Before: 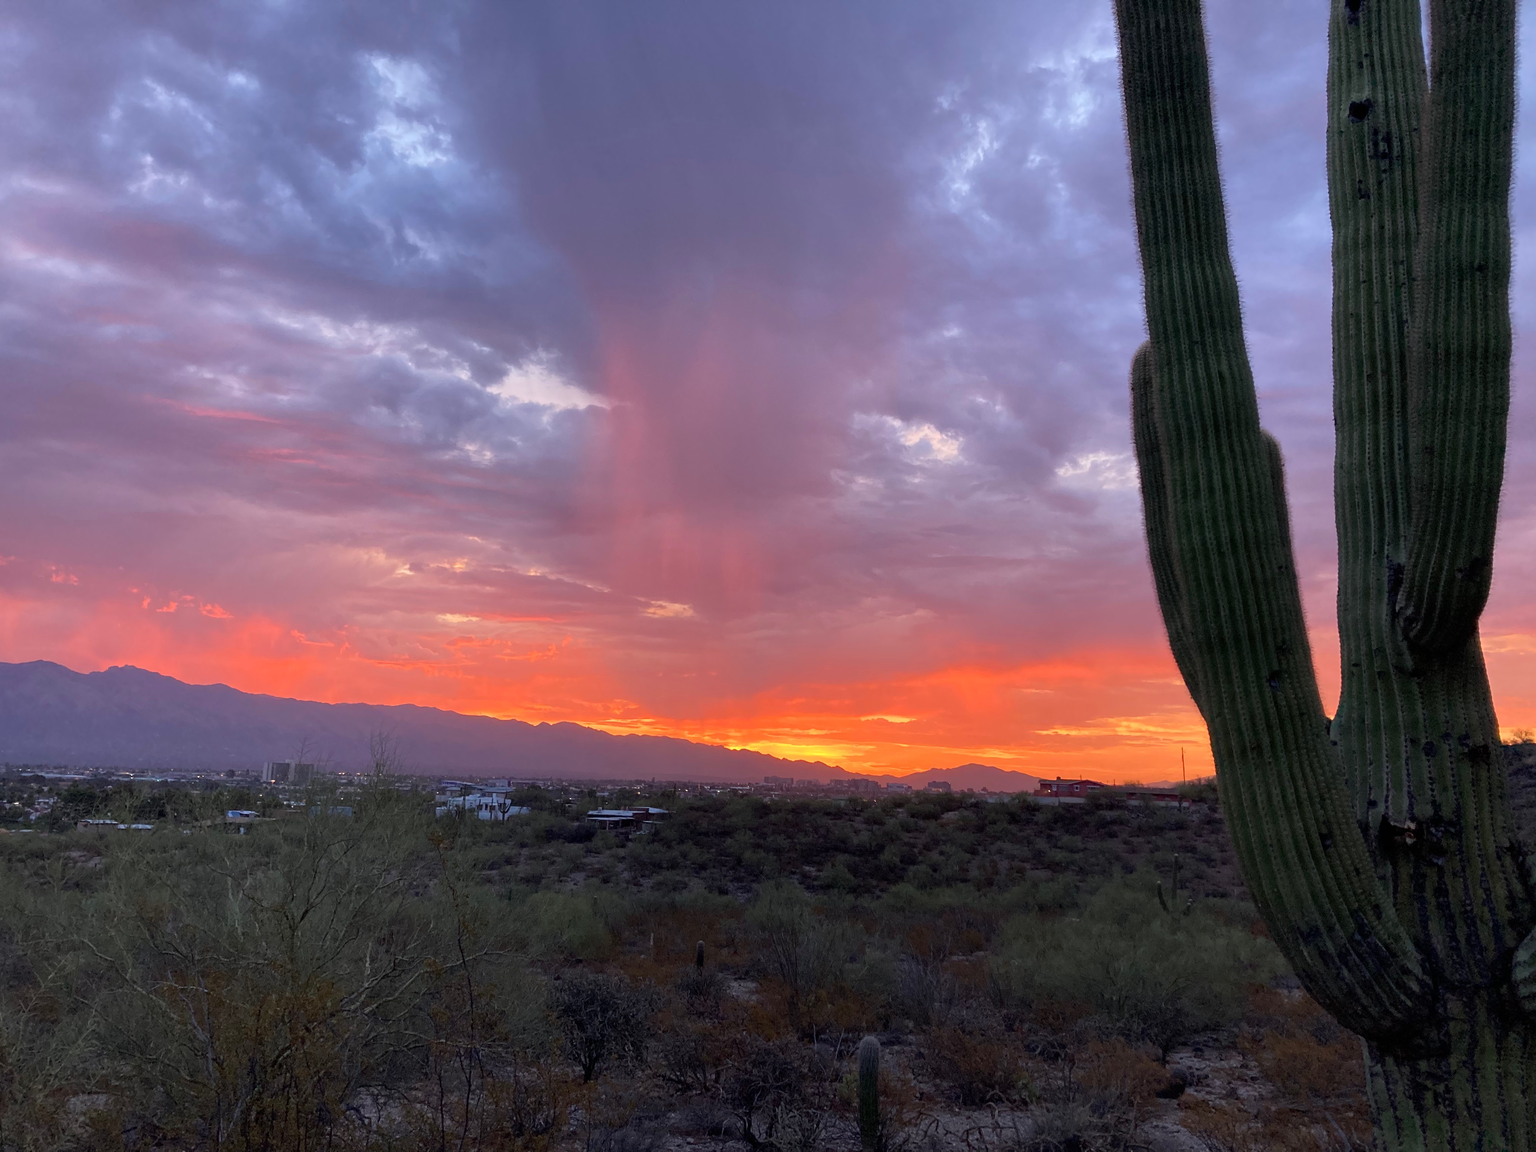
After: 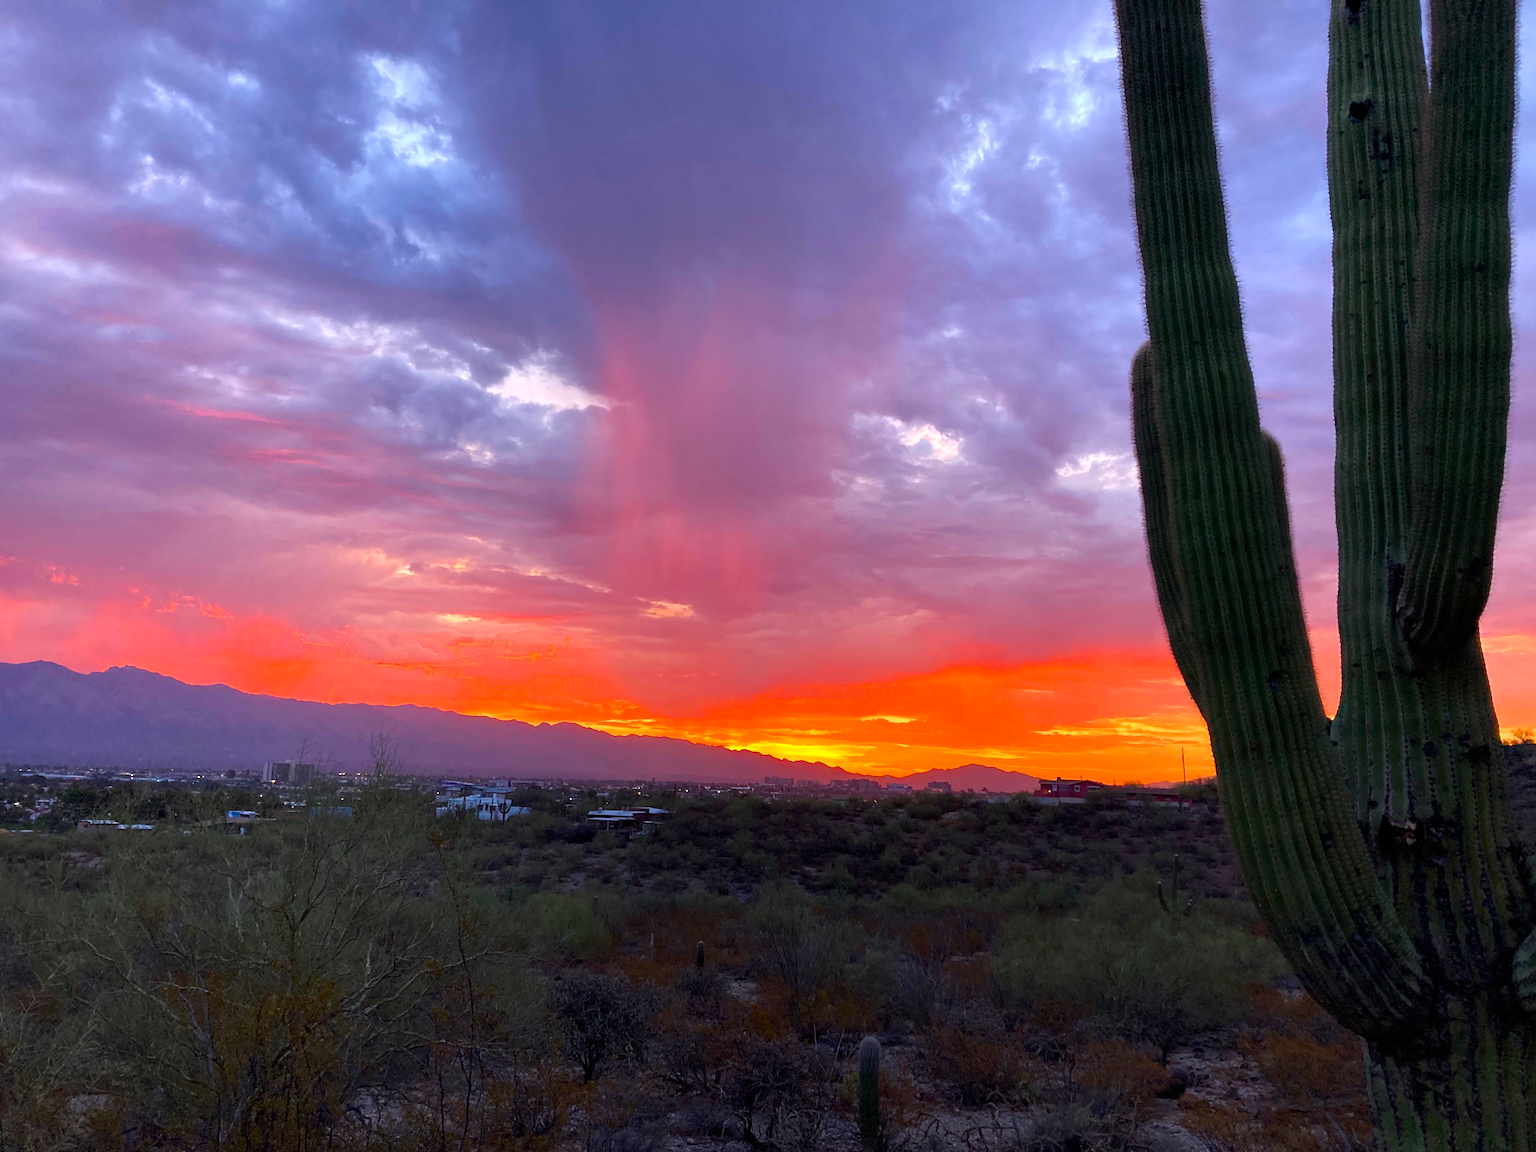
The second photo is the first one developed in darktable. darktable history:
color balance rgb: perceptual saturation grading › global saturation 39.275%, perceptual saturation grading › highlights -24.796%, perceptual saturation grading › mid-tones 35.007%, perceptual saturation grading › shadows 34.887%, perceptual brilliance grading › highlights 13.648%, perceptual brilliance grading › mid-tones 8.433%, perceptual brilliance grading › shadows -16.964%
